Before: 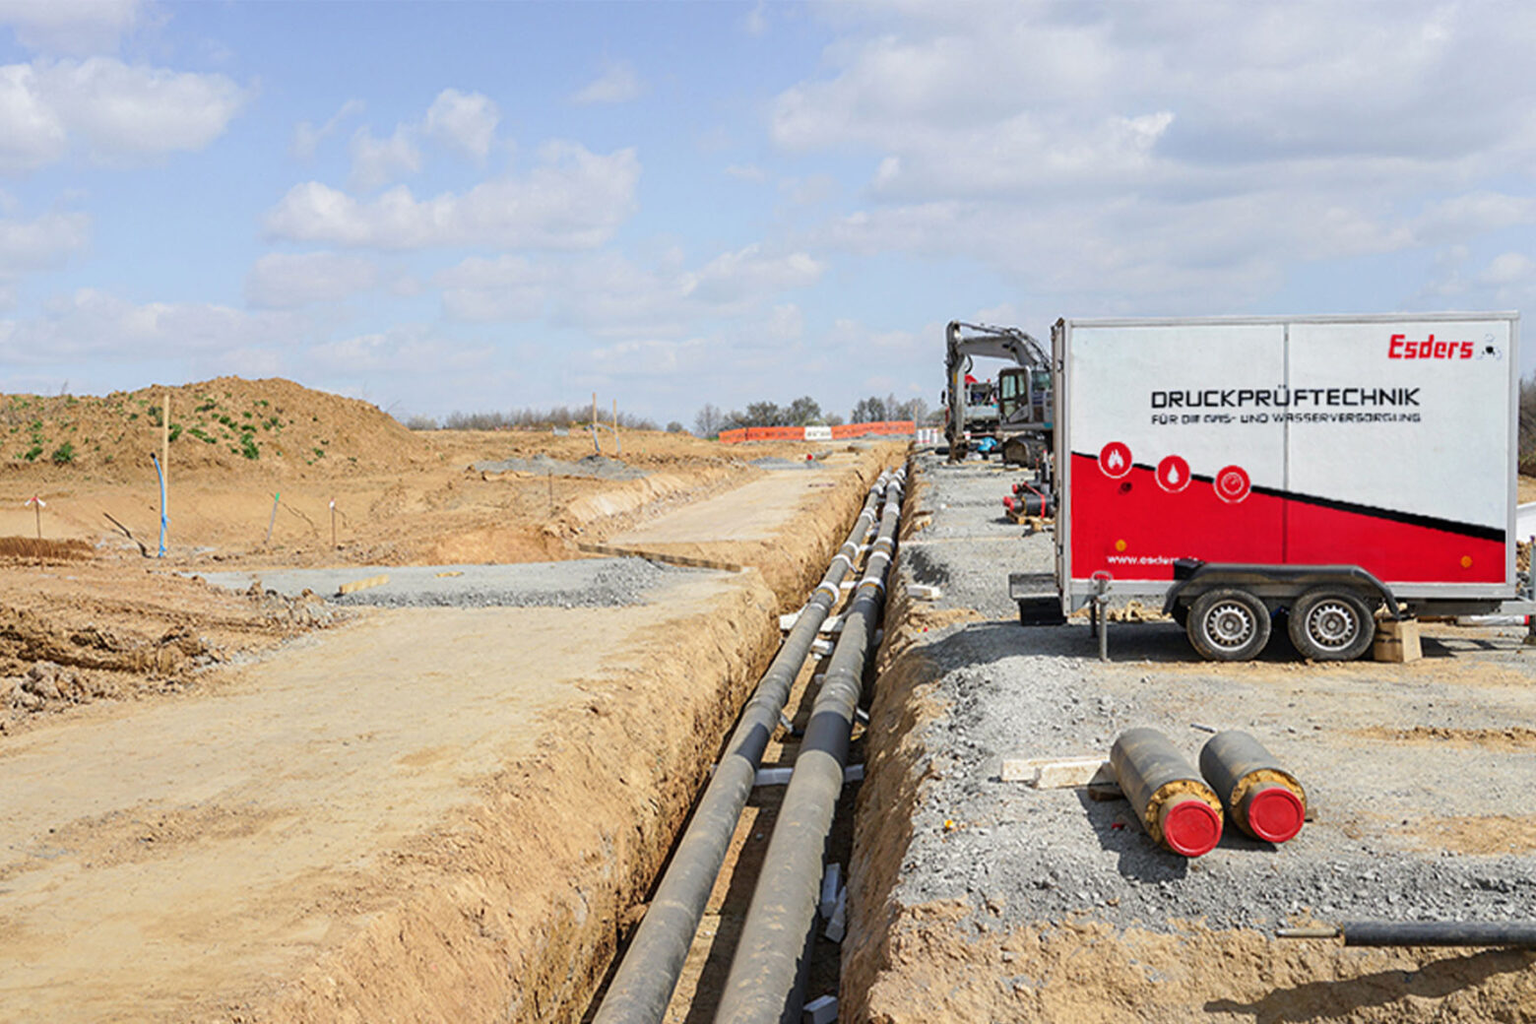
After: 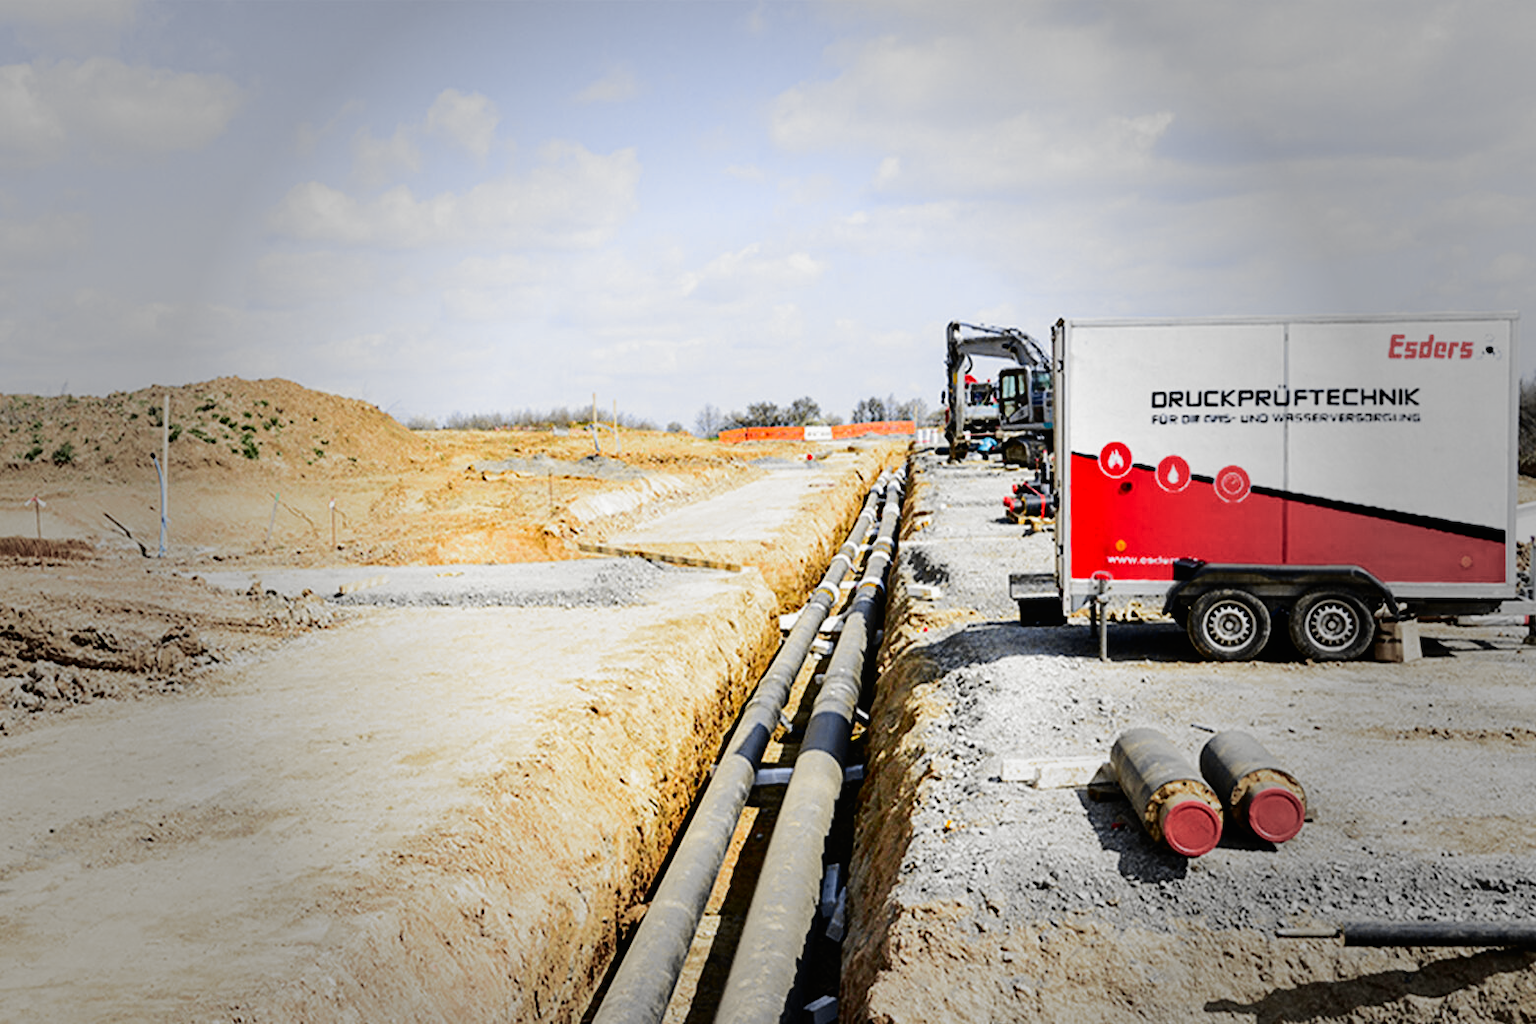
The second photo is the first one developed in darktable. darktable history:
filmic rgb: black relative exposure -8.2 EV, white relative exposure 2.2 EV, threshold 3 EV, hardness 7.11, latitude 75%, contrast 1.325, highlights saturation mix -2%, shadows ↔ highlights balance 30%, preserve chrominance no, color science v5 (2021), contrast in shadows safe, contrast in highlights safe, enable highlight reconstruction true
tone curve: curves: ch0 [(0, 0.01) (0.097, 0.07) (0.204, 0.173) (0.447, 0.517) (0.539, 0.624) (0.733, 0.791) (0.879, 0.898) (1, 0.98)]; ch1 [(0, 0) (0.393, 0.415) (0.447, 0.448) (0.485, 0.494) (0.523, 0.509) (0.545, 0.544) (0.574, 0.578) (0.648, 0.674) (1, 1)]; ch2 [(0, 0) (0.369, 0.388) (0.449, 0.431) (0.499, 0.5) (0.521, 0.517) (0.53, 0.54) (0.564, 0.569) (0.674, 0.735) (1, 1)], color space Lab, independent channels, preserve colors none
vignetting: fall-off start 40%, fall-off radius 40%
